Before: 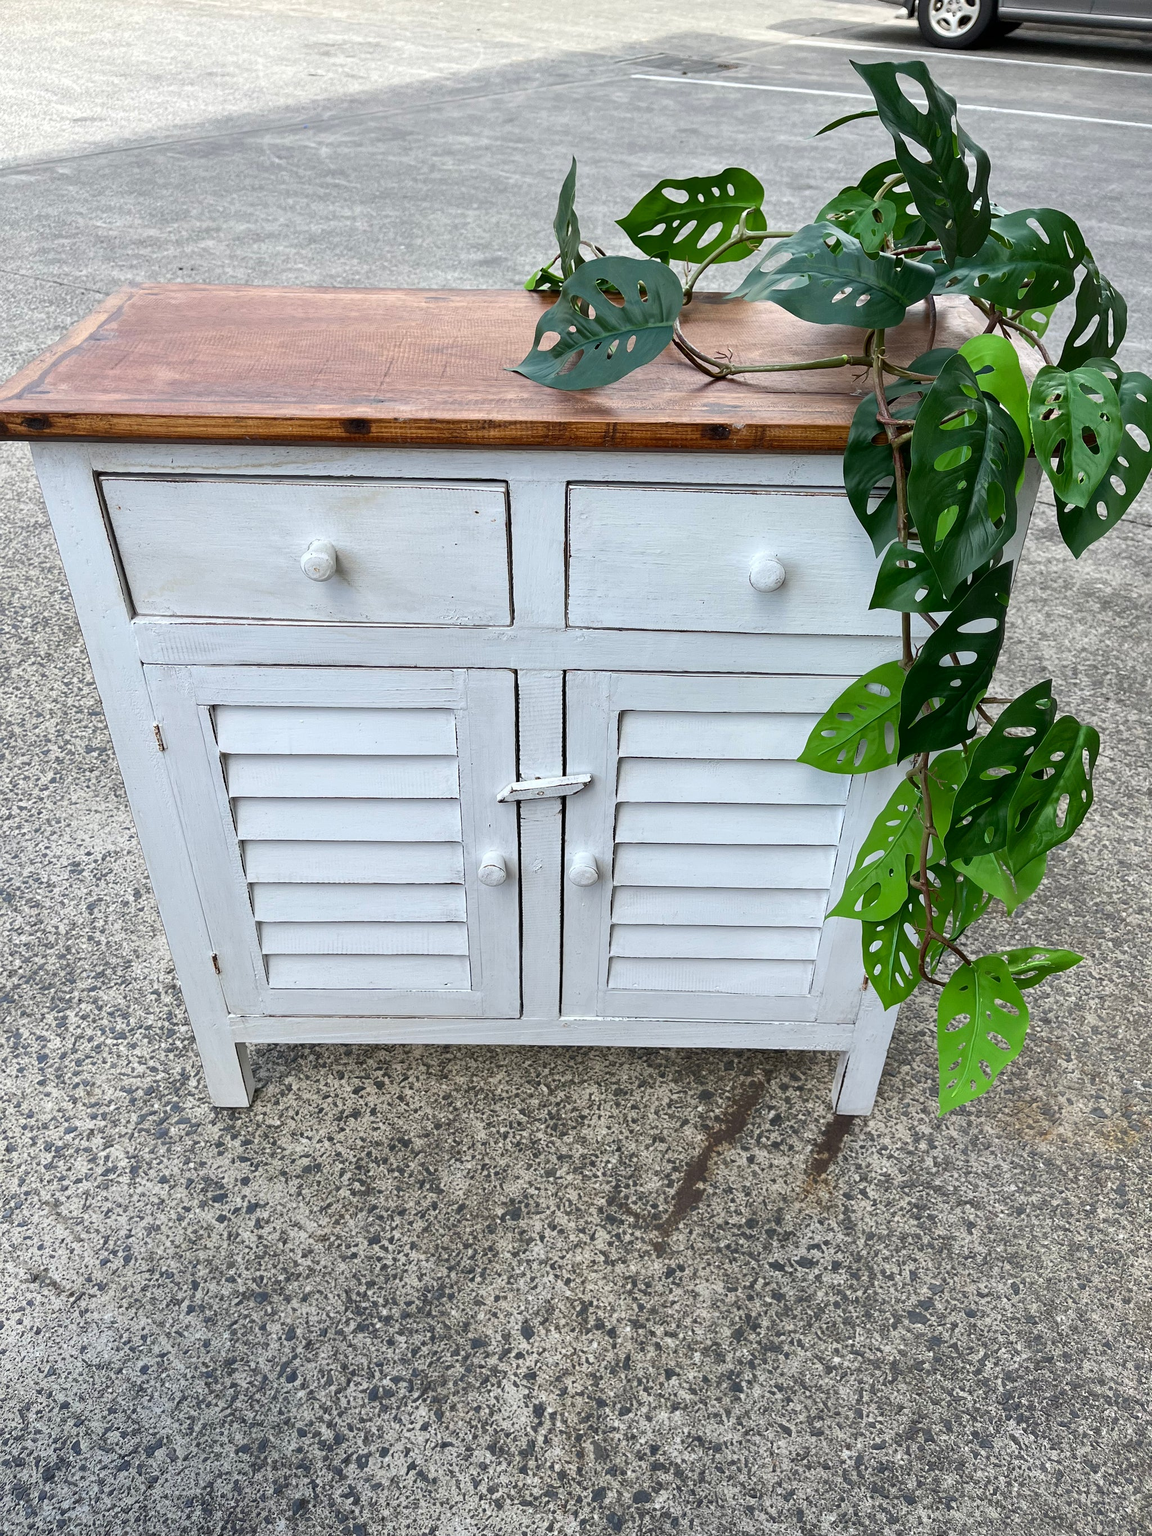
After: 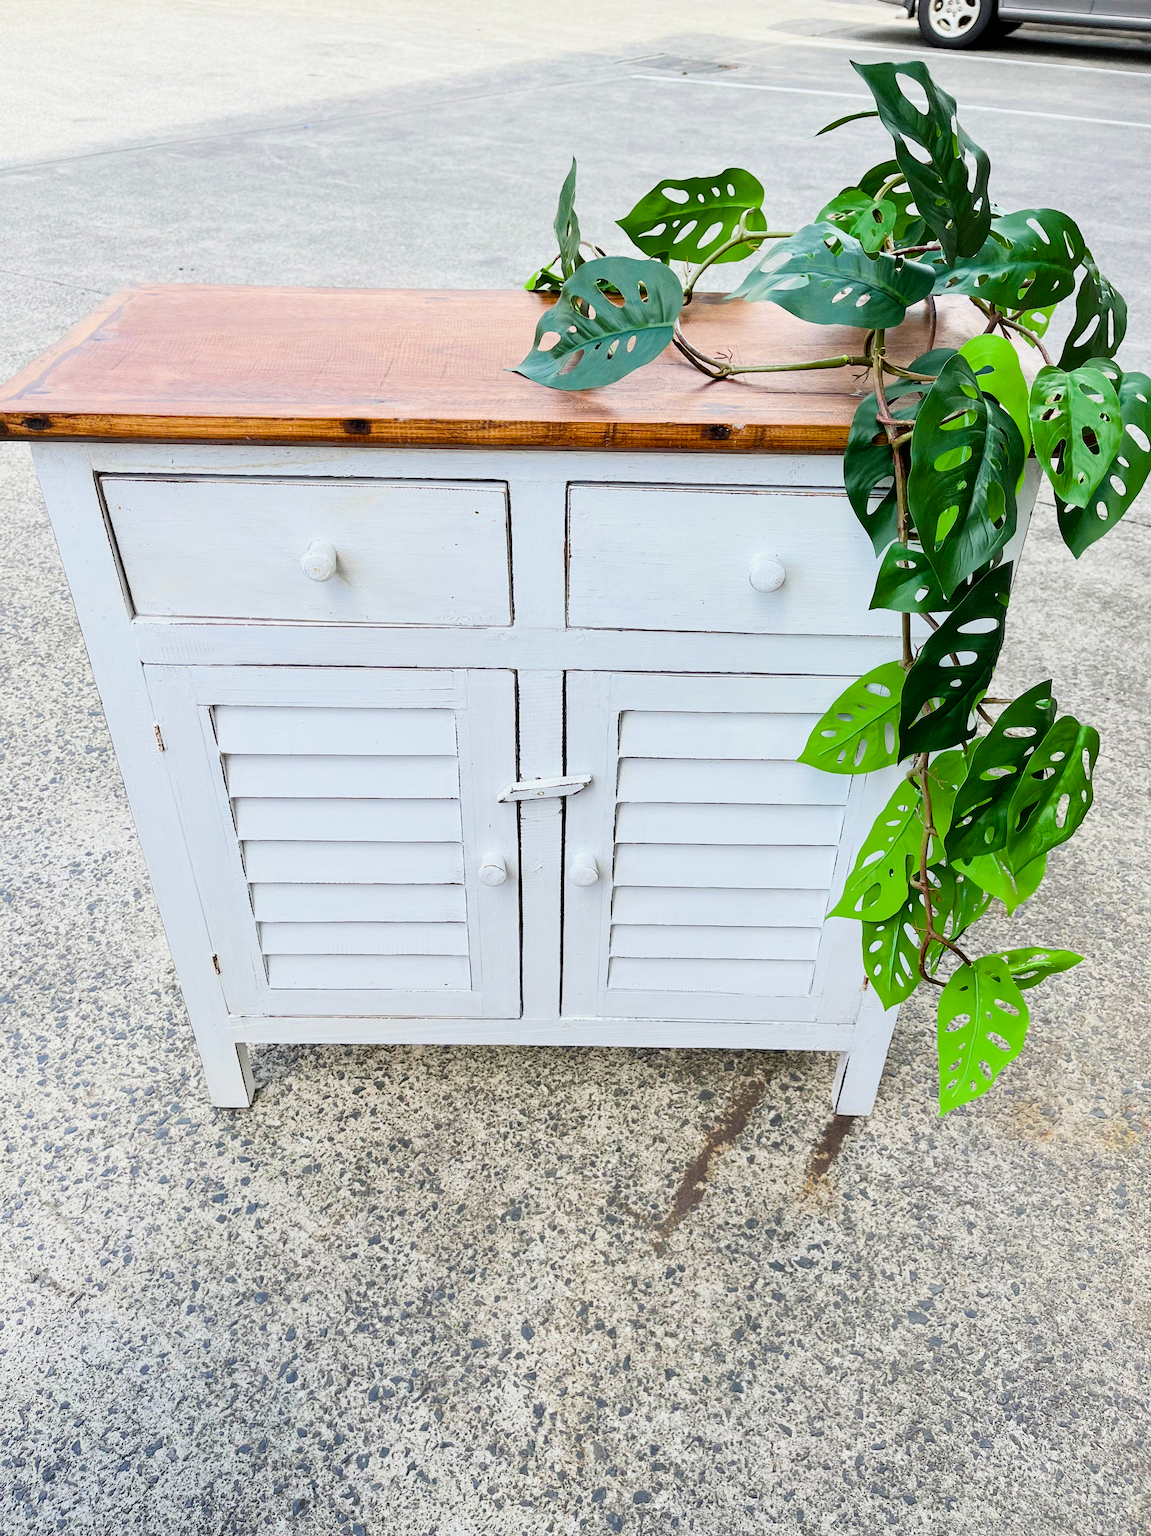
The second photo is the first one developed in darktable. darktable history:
filmic rgb: black relative exposure -7.1 EV, white relative exposure 5.38 EV, hardness 3.03
exposure: black level correction 0, exposure 1 EV, compensate highlight preservation false
color balance rgb: perceptual saturation grading › global saturation 19.538%, perceptual brilliance grading › global brilliance 1.922%, perceptual brilliance grading › highlights 7.726%, perceptual brilliance grading › shadows -3.544%, global vibrance 20.451%
